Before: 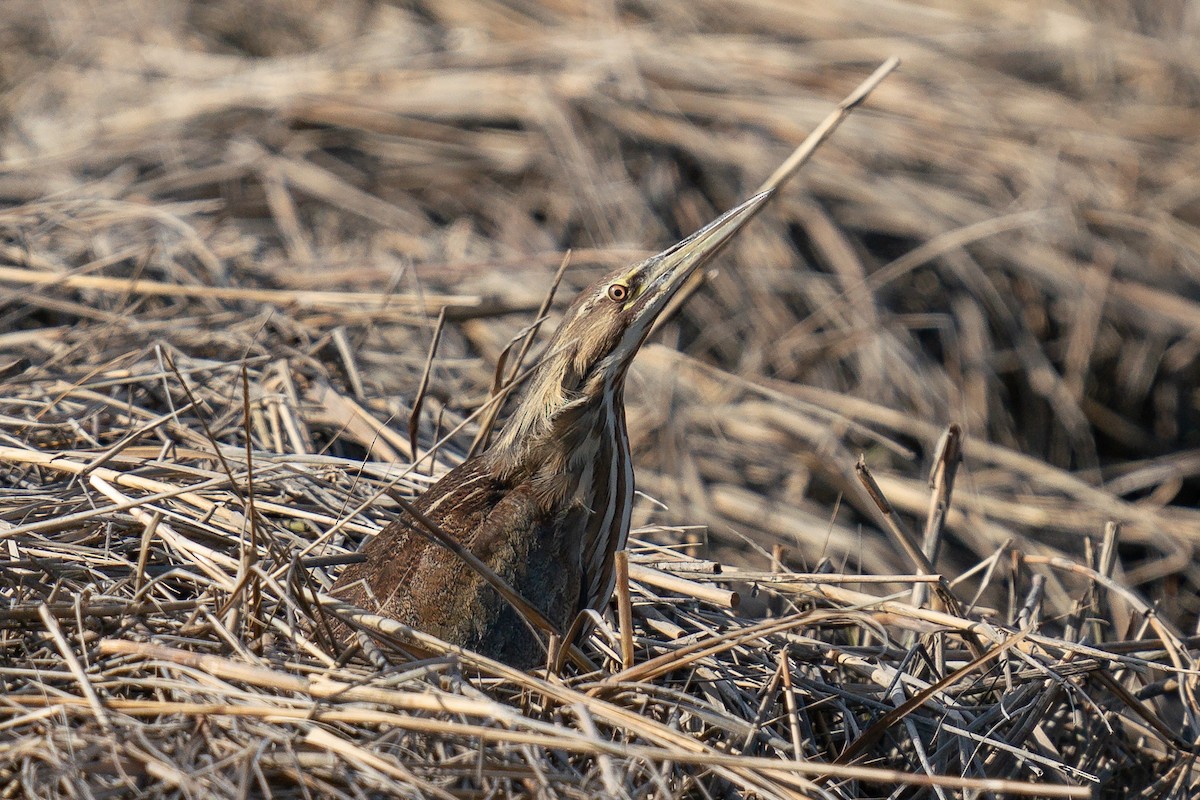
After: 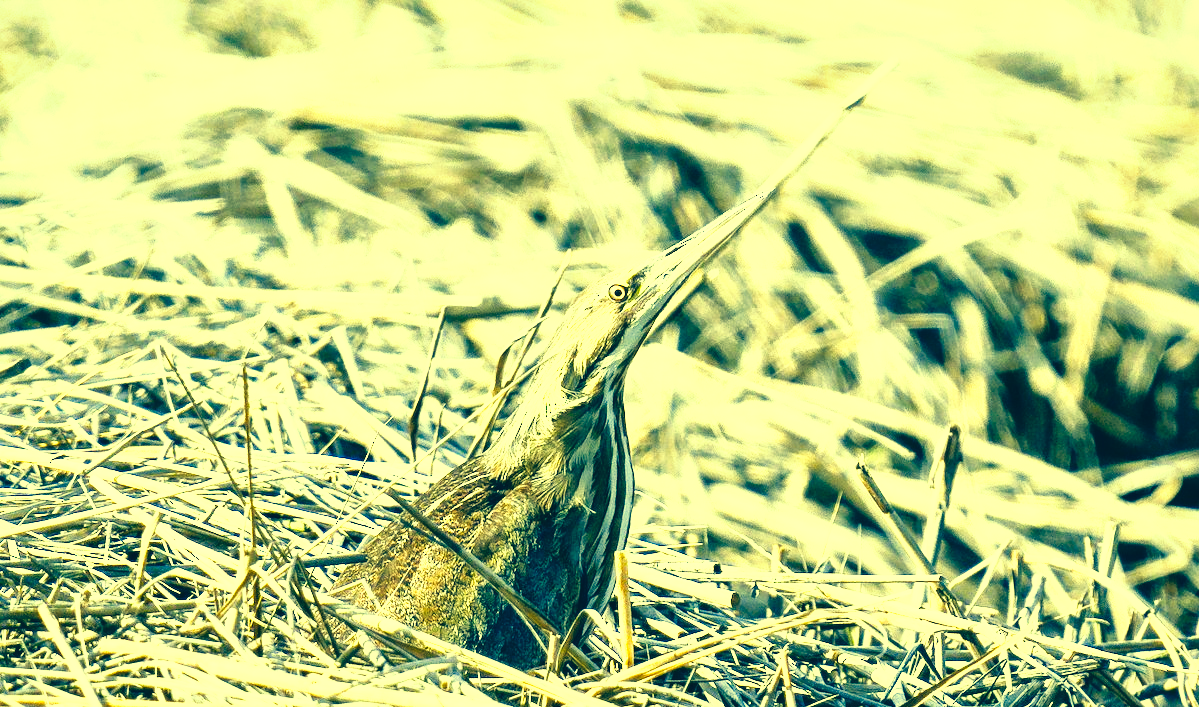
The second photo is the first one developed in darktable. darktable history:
local contrast: mode bilateral grid, contrast 24, coarseness 60, detail 152%, midtone range 0.2
color correction: highlights a* -15.34, highlights b* 39.81, shadows a* -39.55, shadows b* -25.9
crop and rotate: top 0%, bottom 11.589%
tone curve: curves: ch0 [(0, 0) (0.187, 0.12) (0.384, 0.363) (0.618, 0.698) (0.754, 0.857) (0.875, 0.956) (1, 0.987)]; ch1 [(0, 0) (0.402, 0.36) (0.476, 0.466) (0.501, 0.501) (0.518, 0.514) (0.564, 0.608) (0.614, 0.664) (0.692, 0.744) (1, 1)]; ch2 [(0, 0) (0.435, 0.412) (0.483, 0.481) (0.503, 0.503) (0.522, 0.535) (0.563, 0.601) (0.627, 0.699) (0.699, 0.753) (0.997, 0.858)], preserve colors none
tone equalizer: -8 EV -0.453 EV, -7 EV -0.386 EV, -6 EV -0.297 EV, -5 EV -0.225 EV, -3 EV 0.219 EV, -2 EV 0.352 EV, -1 EV 0.415 EV, +0 EV 0.4 EV
exposure: black level correction 0, exposure 1.536 EV, compensate highlight preservation false
contrast equalizer: octaves 7, y [[0.5, 0.504, 0.515, 0.527, 0.535, 0.534], [0.5 ×6], [0.491, 0.387, 0.179, 0.068, 0.068, 0.068], [0 ×5, 0.023], [0 ×6]], mix -0.203
